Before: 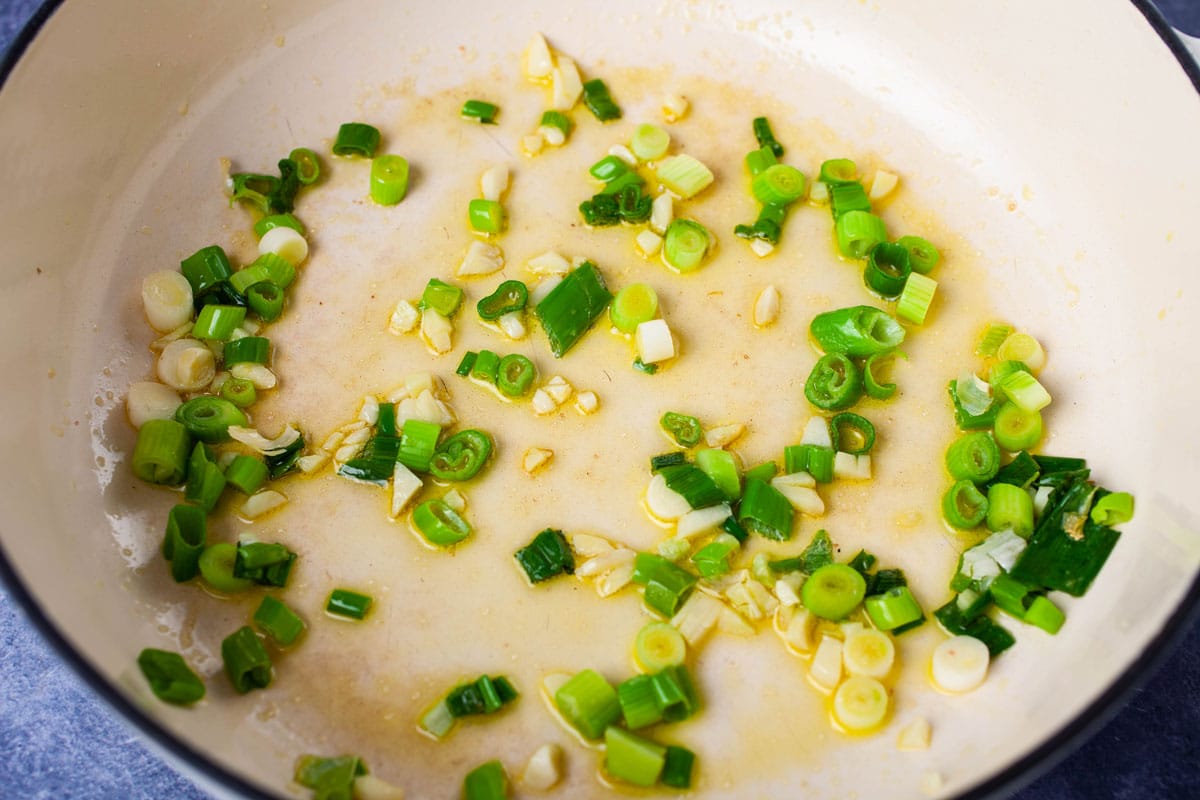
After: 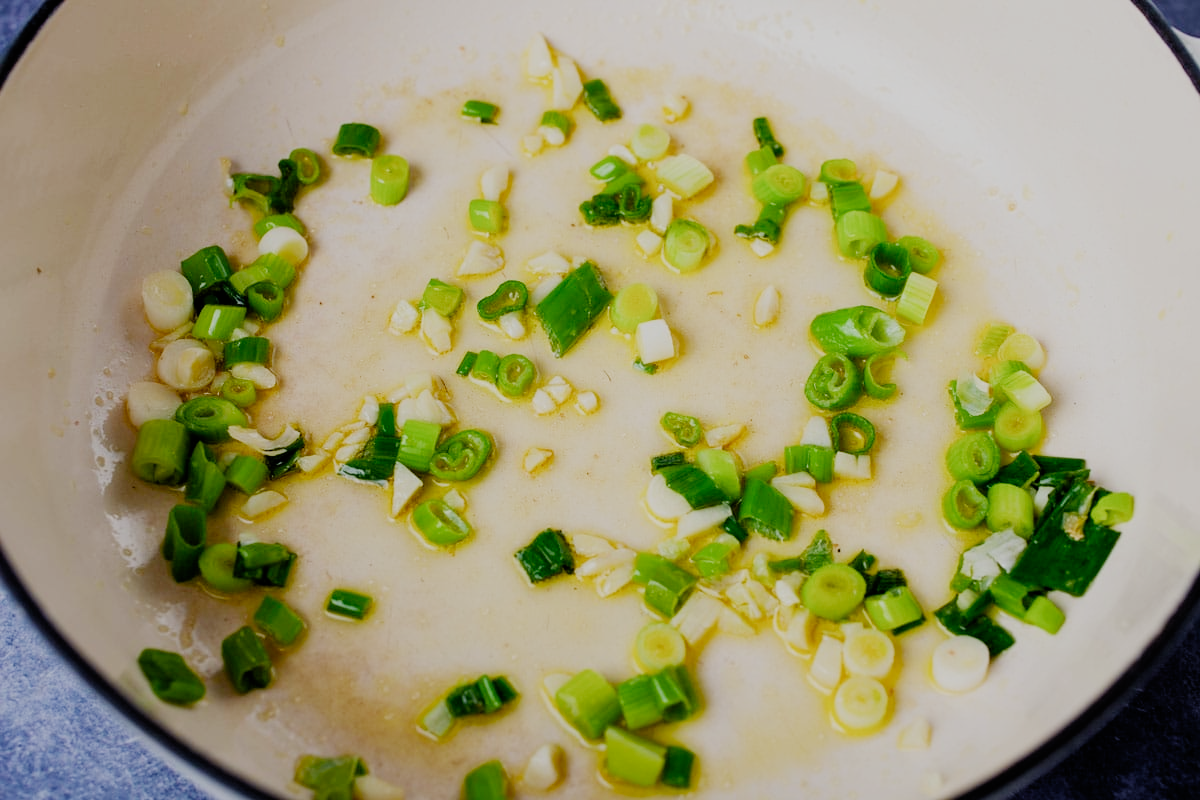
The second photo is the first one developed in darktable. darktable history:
filmic rgb: black relative exposure -7.15 EV, white relative exposure 5.39 EV, threshold 3.04 EV, hardness 3.02, add noise in highlights 0, preserve chrominance no, color science v3 (2019), use custom middle-gray values true, contrast in highlights soft, enable highlight reconstruction true
